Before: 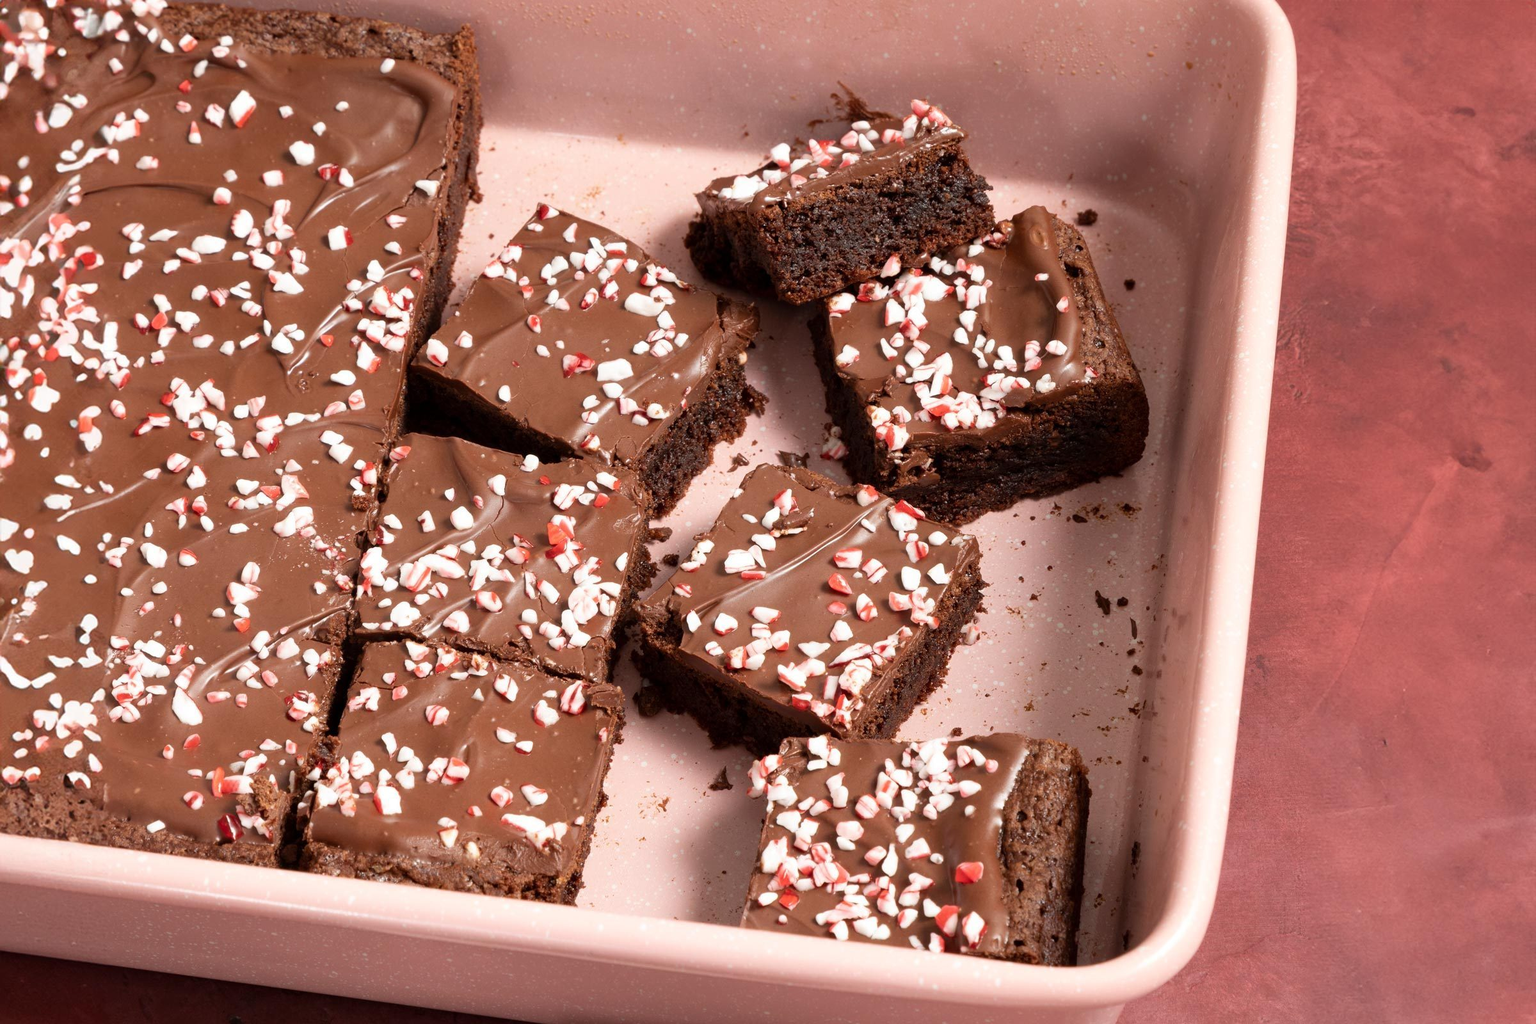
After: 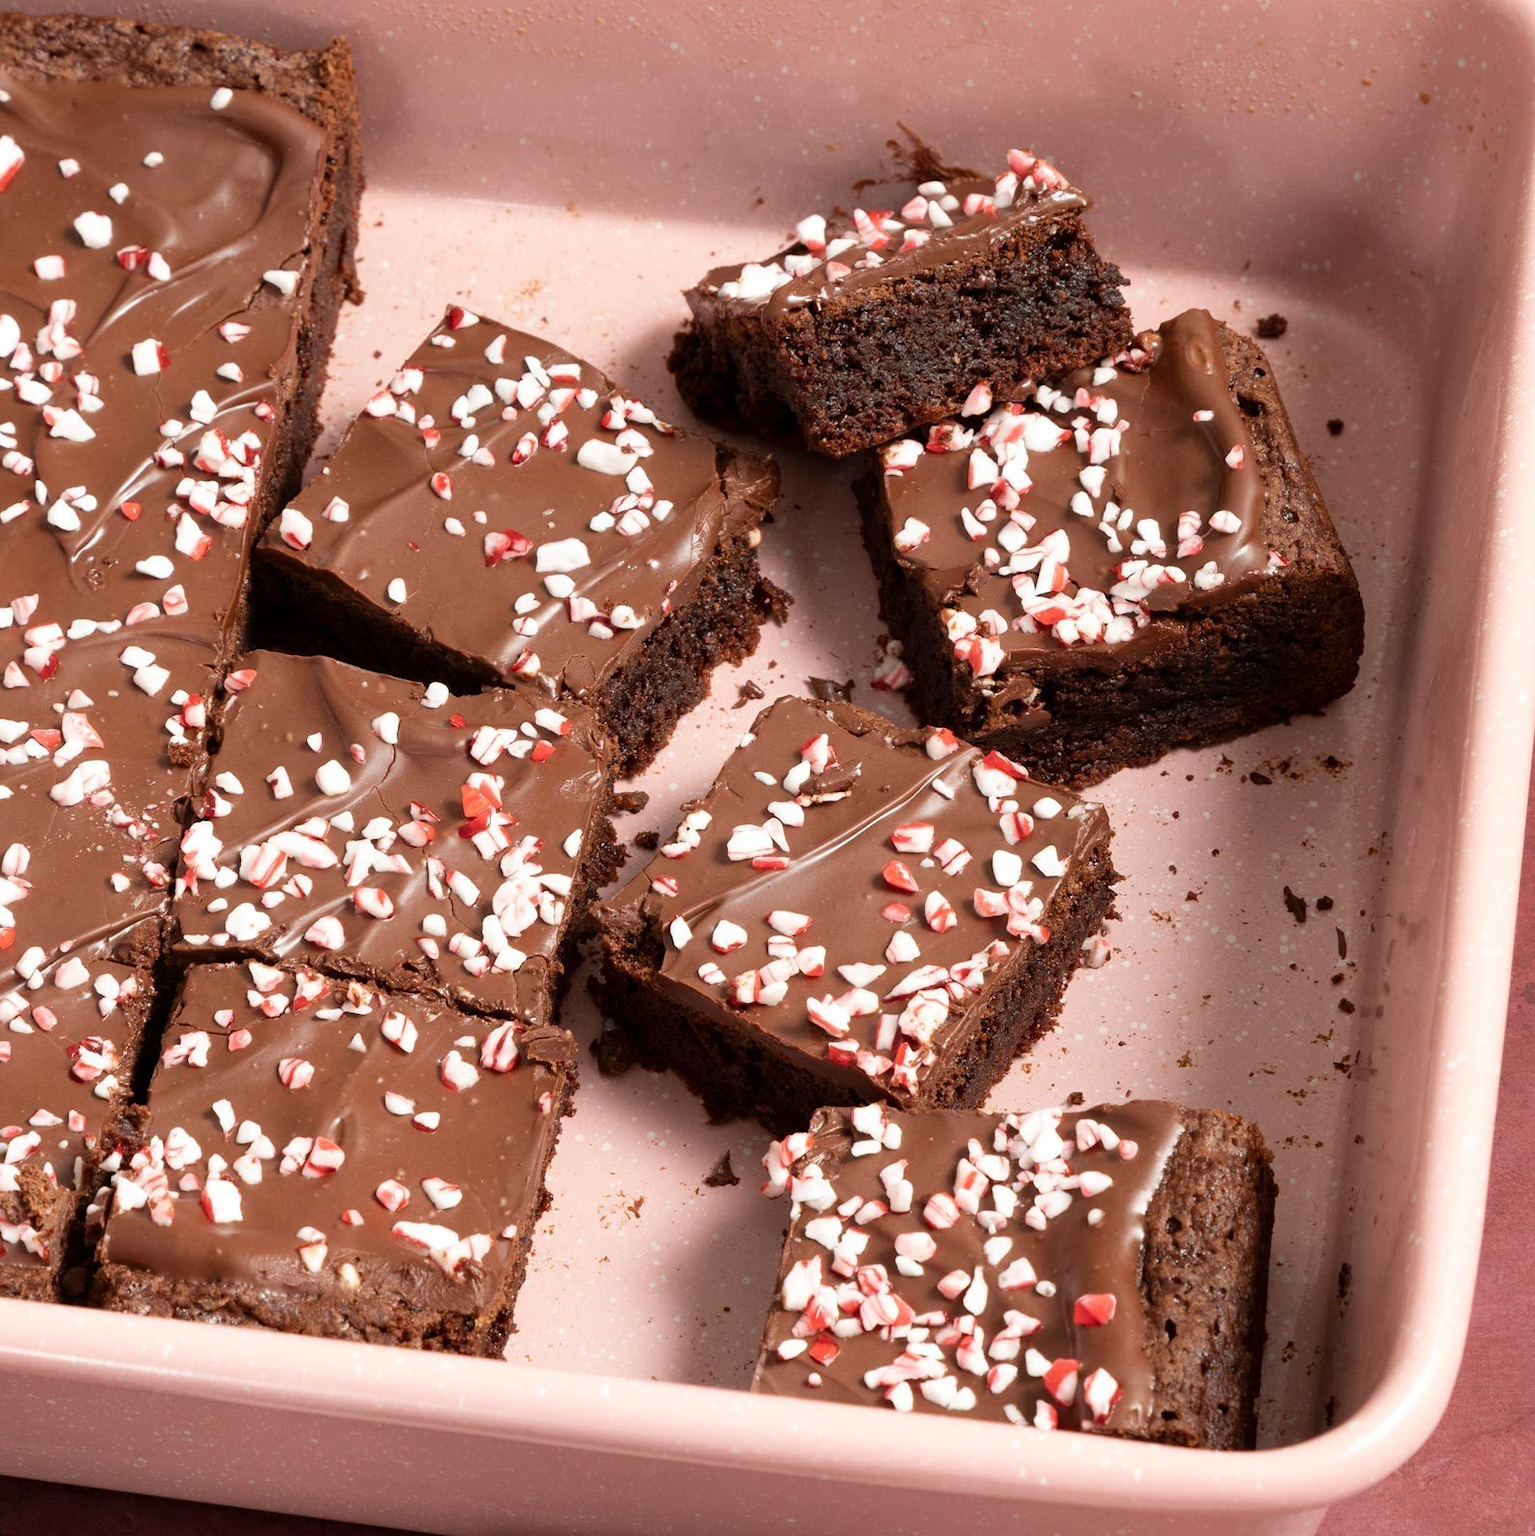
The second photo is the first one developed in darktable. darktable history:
exposure: compensate exposure bias true, compensate highlight preservation false
crop and rotate: left 15.635%, right 17.743%
